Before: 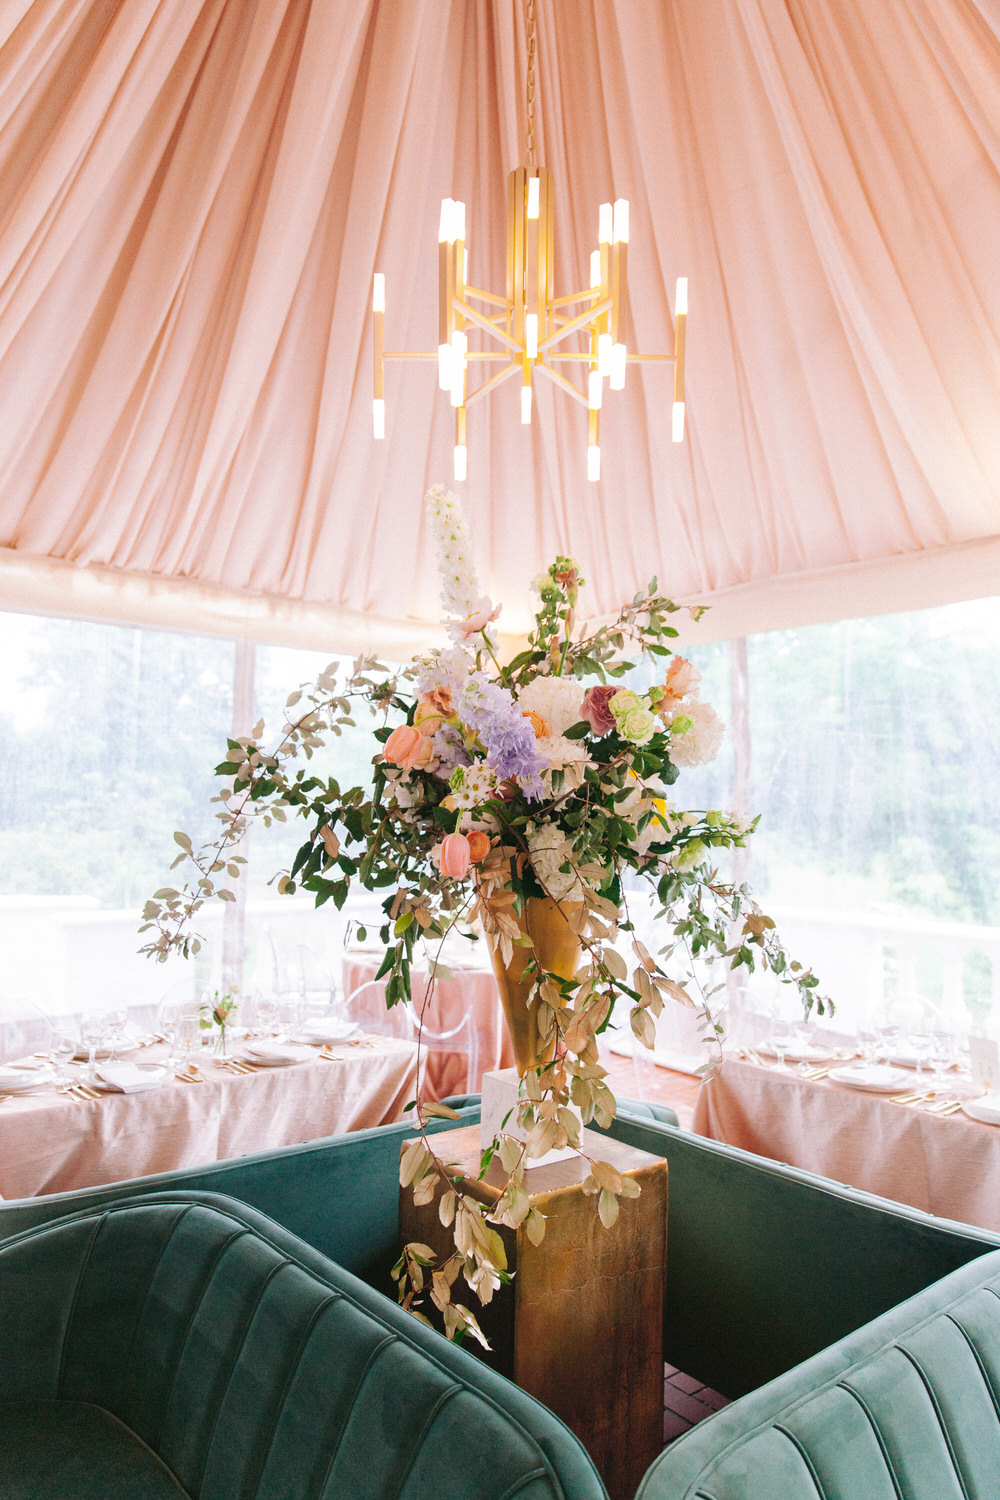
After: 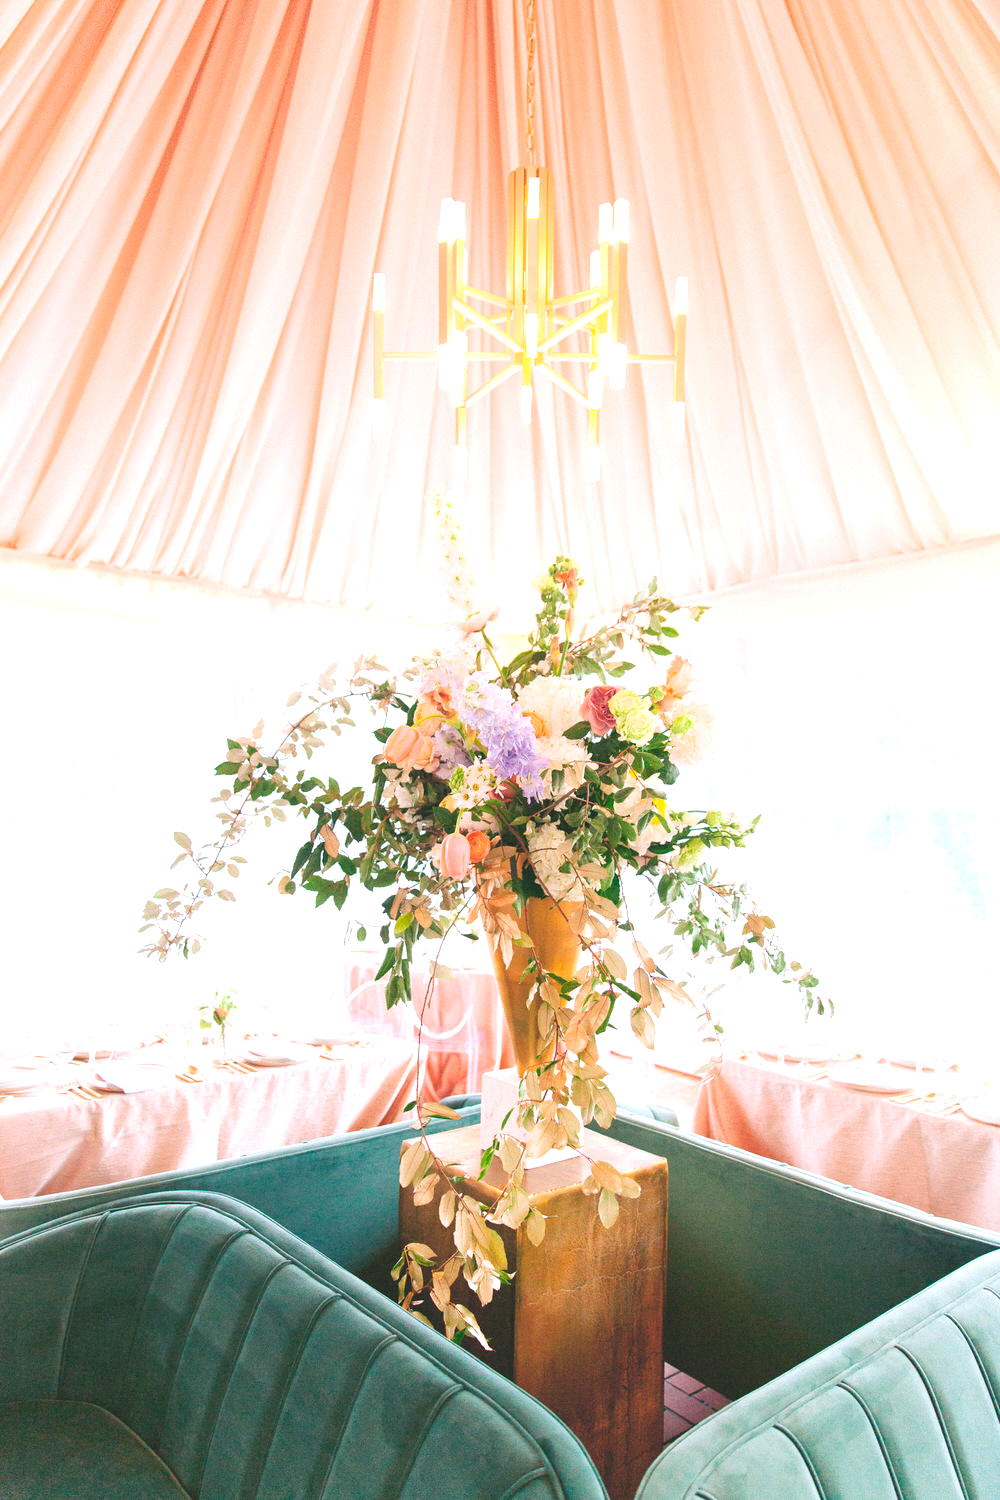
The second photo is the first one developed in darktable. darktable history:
exposure: black level correction -0.002, exposure 0.545 EV, compensate exposure bias true, compensate highlight preservation false
levels: white 99.93%, levels [0, 0.43, 0.984]
